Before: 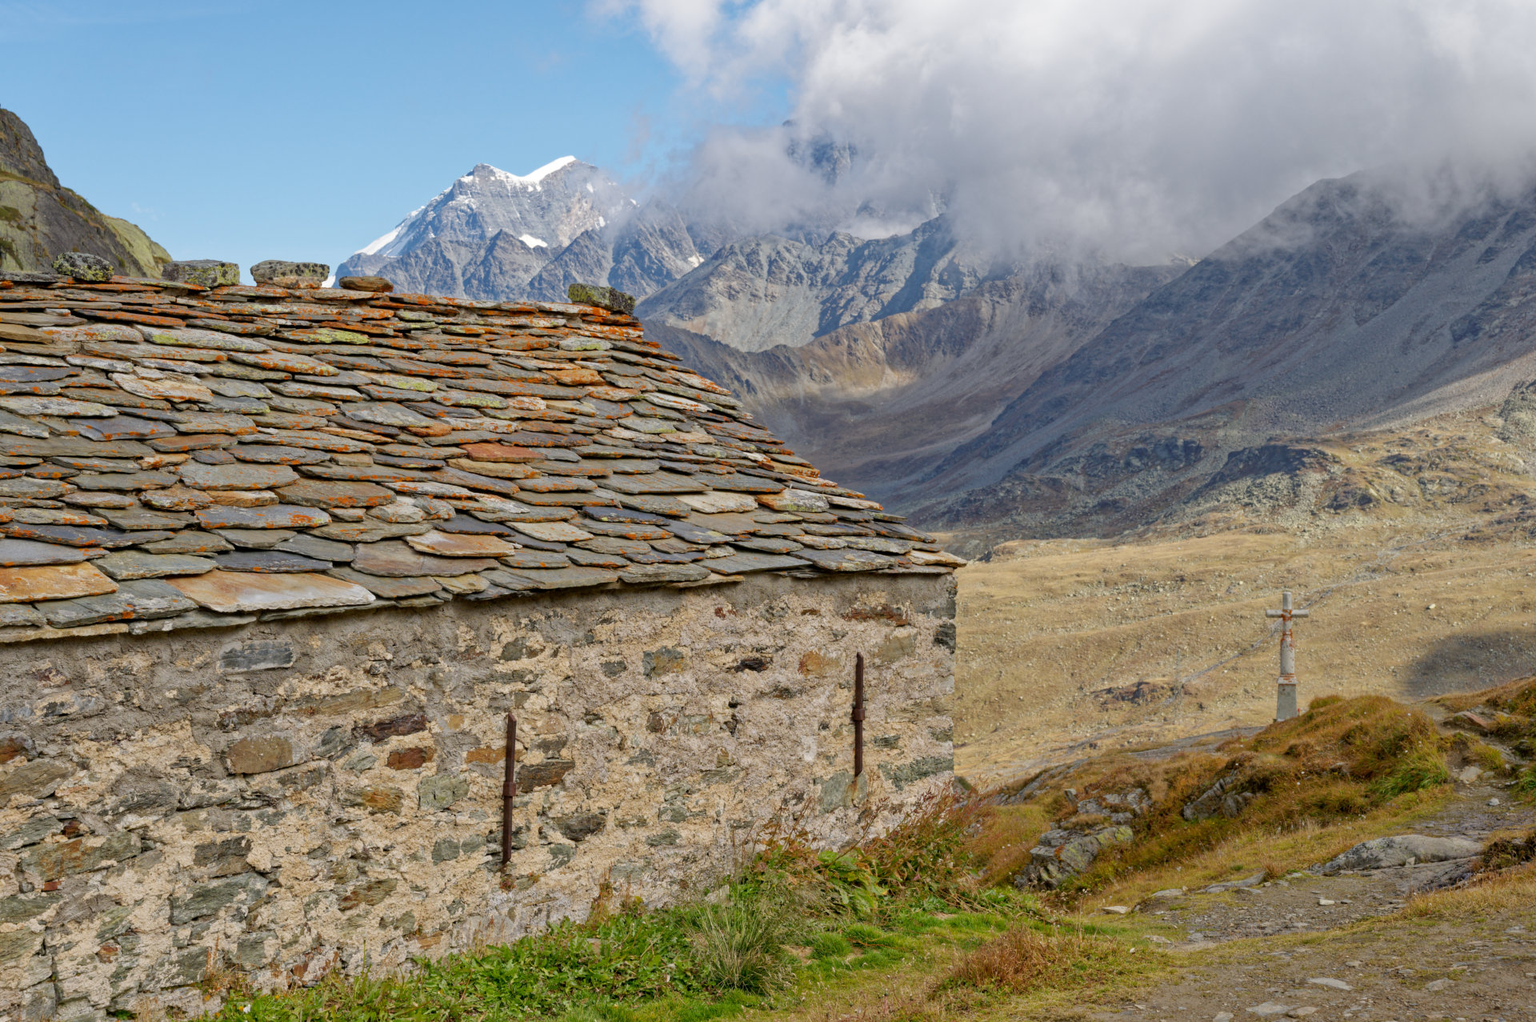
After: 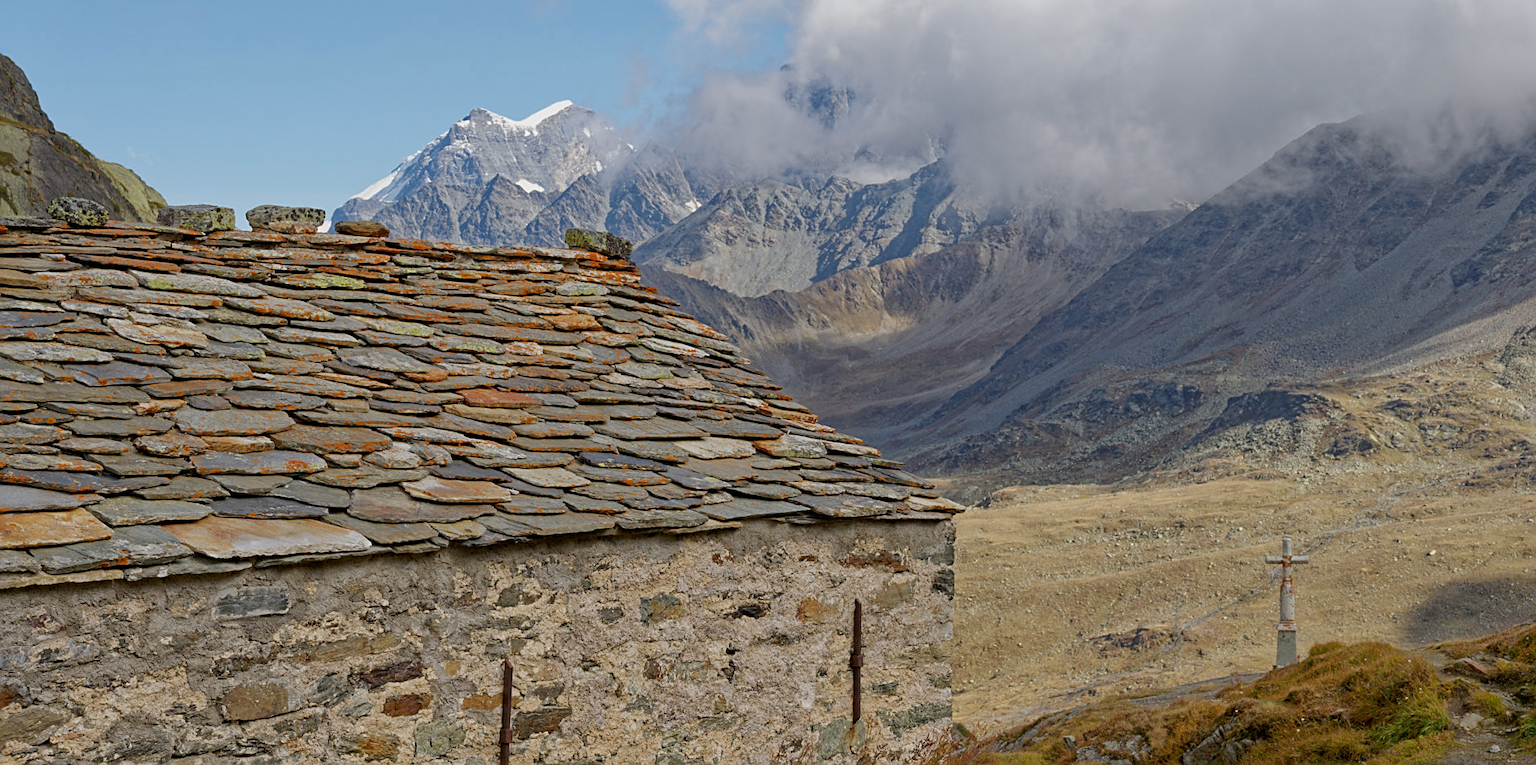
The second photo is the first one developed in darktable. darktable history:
crop: left 0.374%, top 5.484%, bottom 19.843%
color balance rgb: perceptual saturation grading › global saturation -2.455%, perceptual saturation grading › highlights -7.377%, perceptual saturation grading › mid-tones 7.723%, perceptual saturation grading › shadows 4.707%
sharpen: on, module defaults
exposure: exposure -0.305 EV, compensate highlight preservation false
contrast equalizer: octaves 7, y [[0.5 ×6], [0.5 ×6], [0.5, 0.5, 0.501, 0.545, 0.707, 0.863], [0 ×6], [0 ×6]]
